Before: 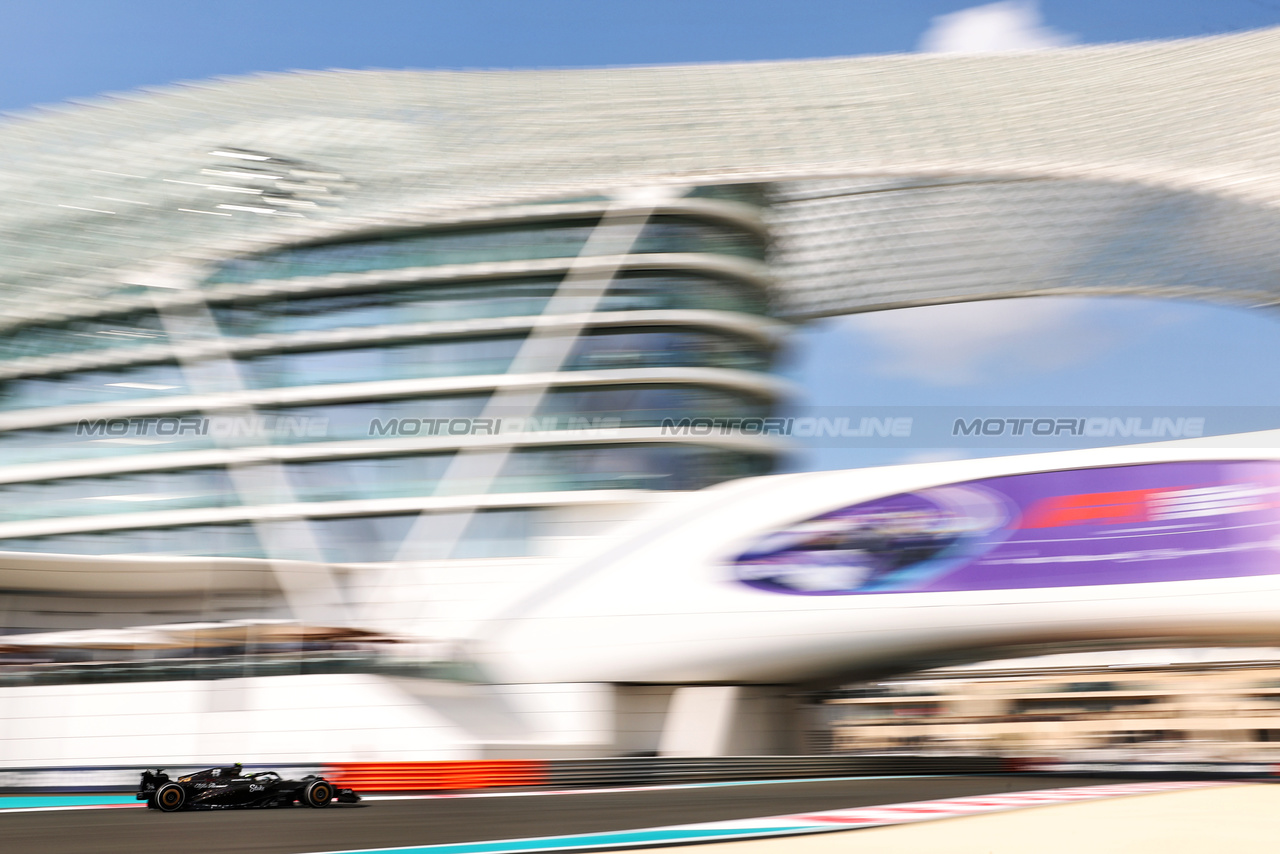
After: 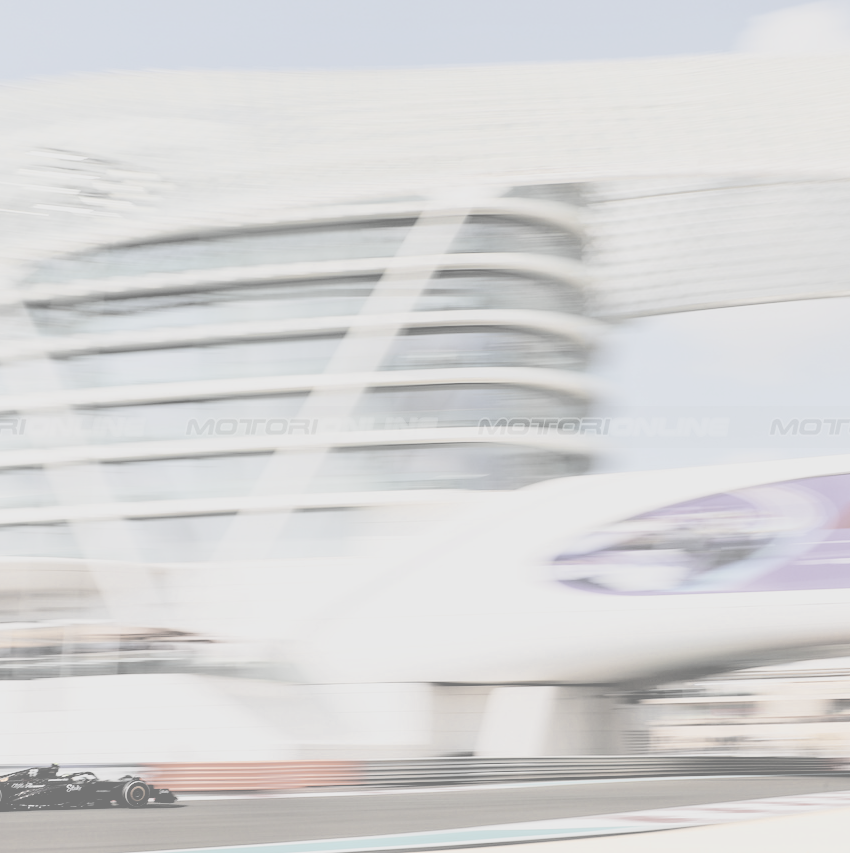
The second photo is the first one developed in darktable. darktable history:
crop and rotate: left 14.315%, right 19.216%
exposure: black level correction 0, exposure 0.697 EV, compensate highlight preservation false
color zones: curves: ch0 [(0.004, 0.306) (0.107, 0.448) (0.252, 0.656) (0.41, 0.398) (0.595, 0.515) (0.768, 0.628)]; ch1 [(0.07, 0.323) (0.151, 0.452) (0.252, 0.608) (0.346, 0.221) (0.463, 0.189) (0.61, 0.368) (0.735, 0.395) (0.921, 0.412)]; ch2 [(0, 0.476) (0.132, 0.512) (0.243, 0.512) (0.397, 0.48) (0.522, 0.376) (0.634, 0.536) (0.761, 0.46)]
contrast brightness saturation: contrast -0.313, brightness 0.769, saturation -0.776
filmic rgb: black relative exposure -5.07 EV, white relative exposure 3.96 EV, hardness 2.89, contrast 1.094
